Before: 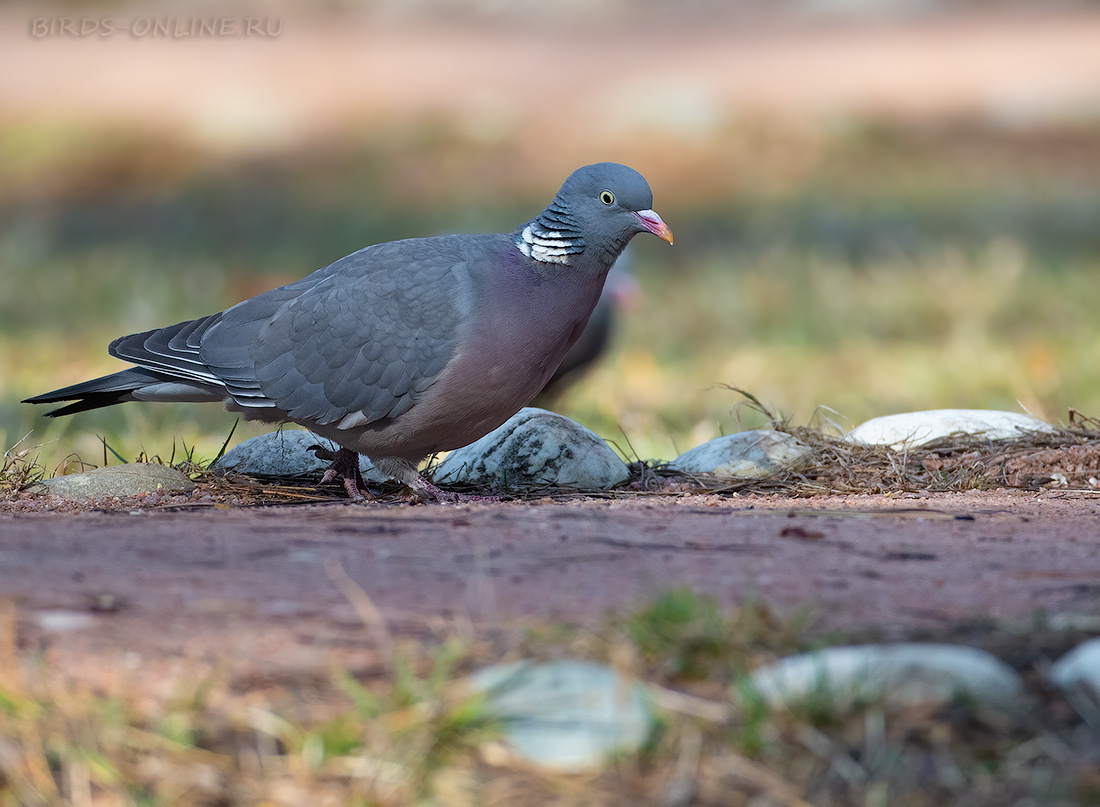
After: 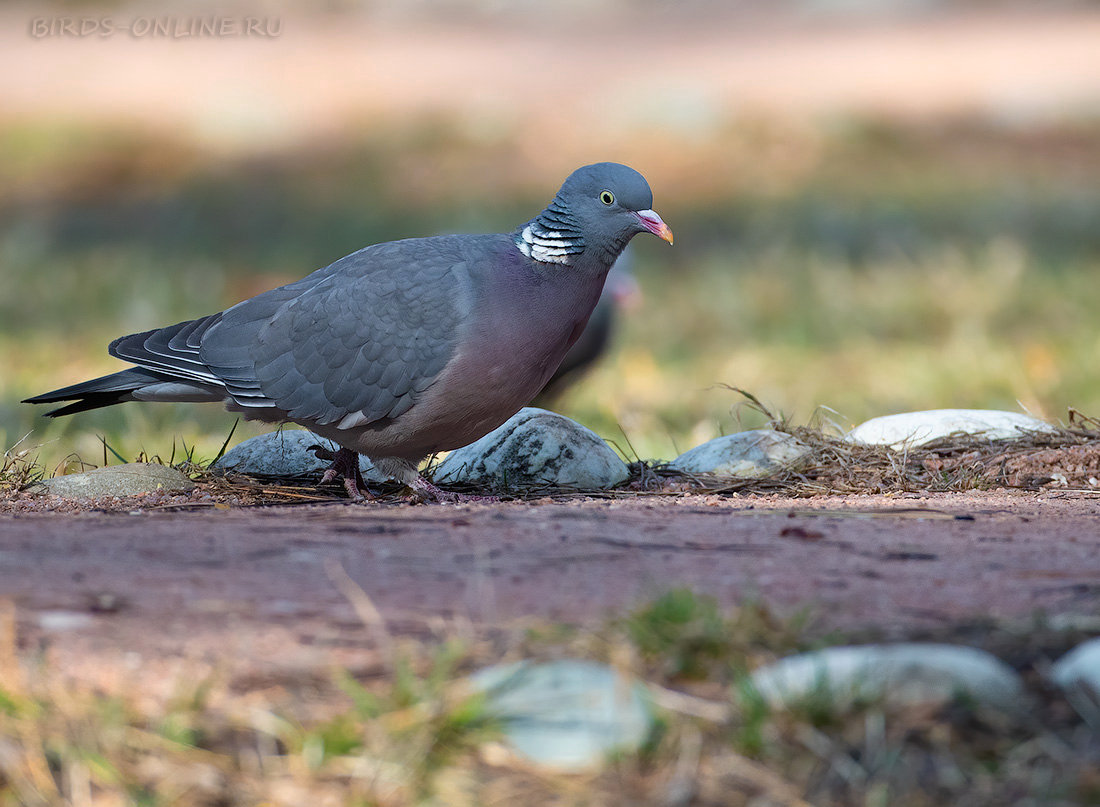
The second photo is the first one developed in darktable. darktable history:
color zones: curves: ch0 [(0, 0.465) (0.092, 0.596) (0.289, 0.464) (0.429, 0.453) (0.571, 0.464) (0.714, 0.455) (0.857, 0.462) (1, 0.465)]
contrast brightness saturation: contrast 0.083, saturation 0.019
